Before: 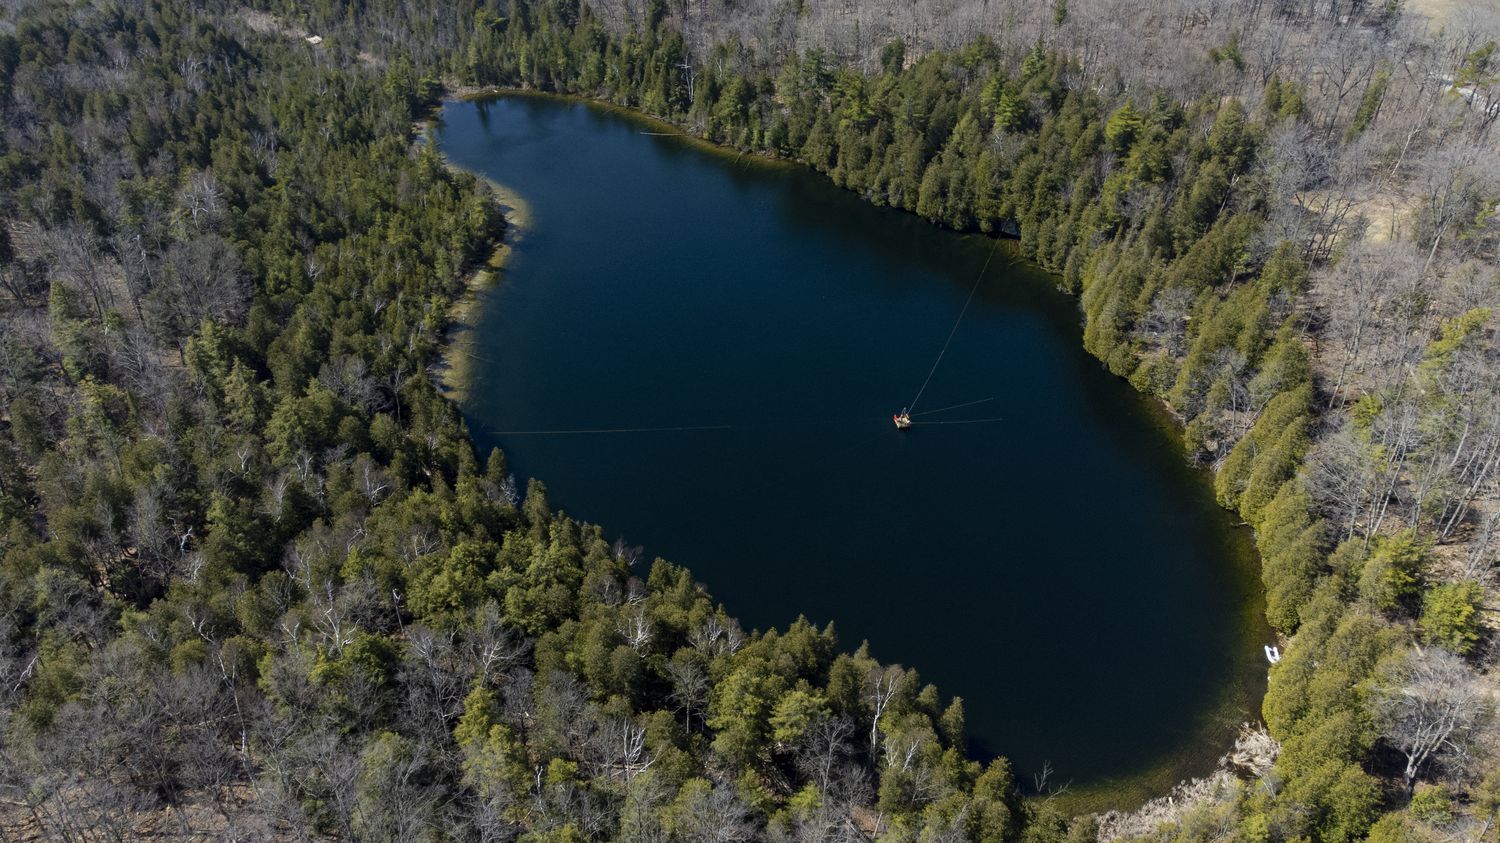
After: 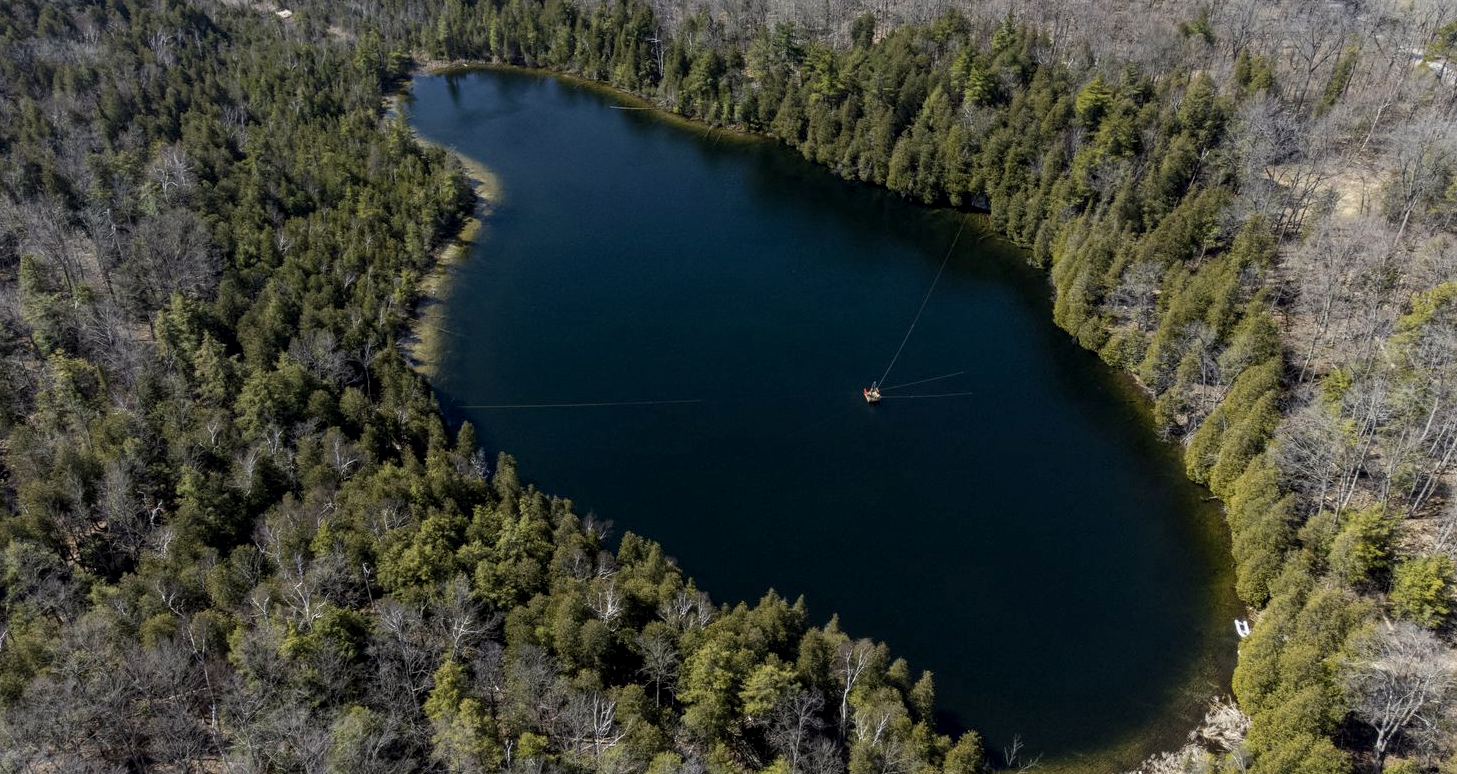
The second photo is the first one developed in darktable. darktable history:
crop: left 2.056%, top 3.122%, right 0.792%, bottom 4.981%
exposure: black level correction 0.001, compensate exposure bias true, compensate highlight preservation false
contrast brightness saturation: saturation -0.057
color balance rgb: power › chroma 0.238%, power › hue 61.14°, perceptual saturation grading › global saturation 0.959%
local contrast: on, module defaults
